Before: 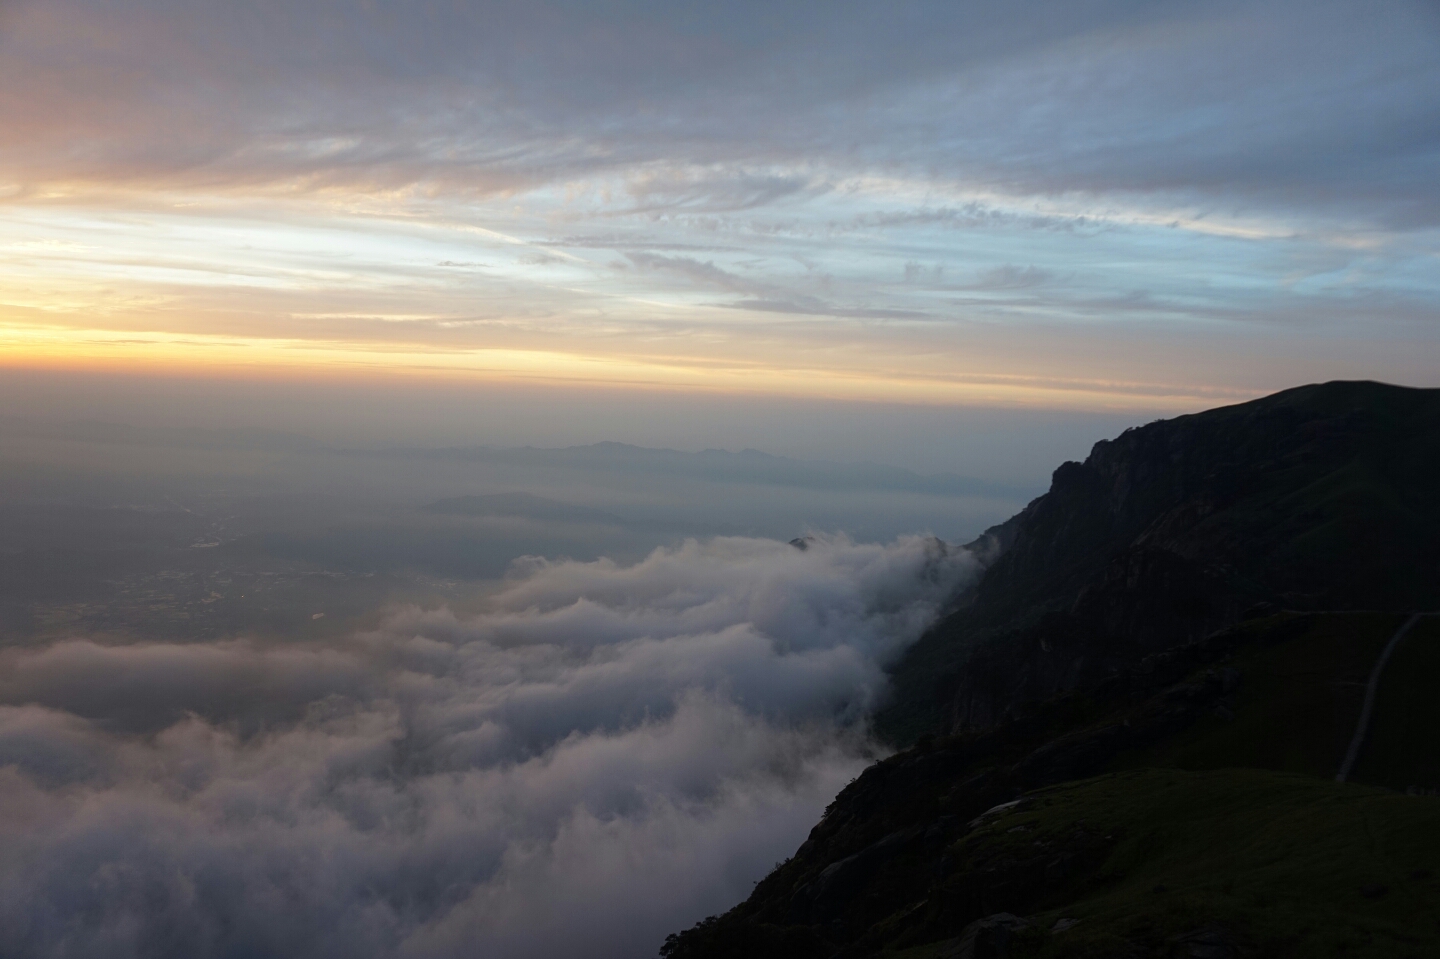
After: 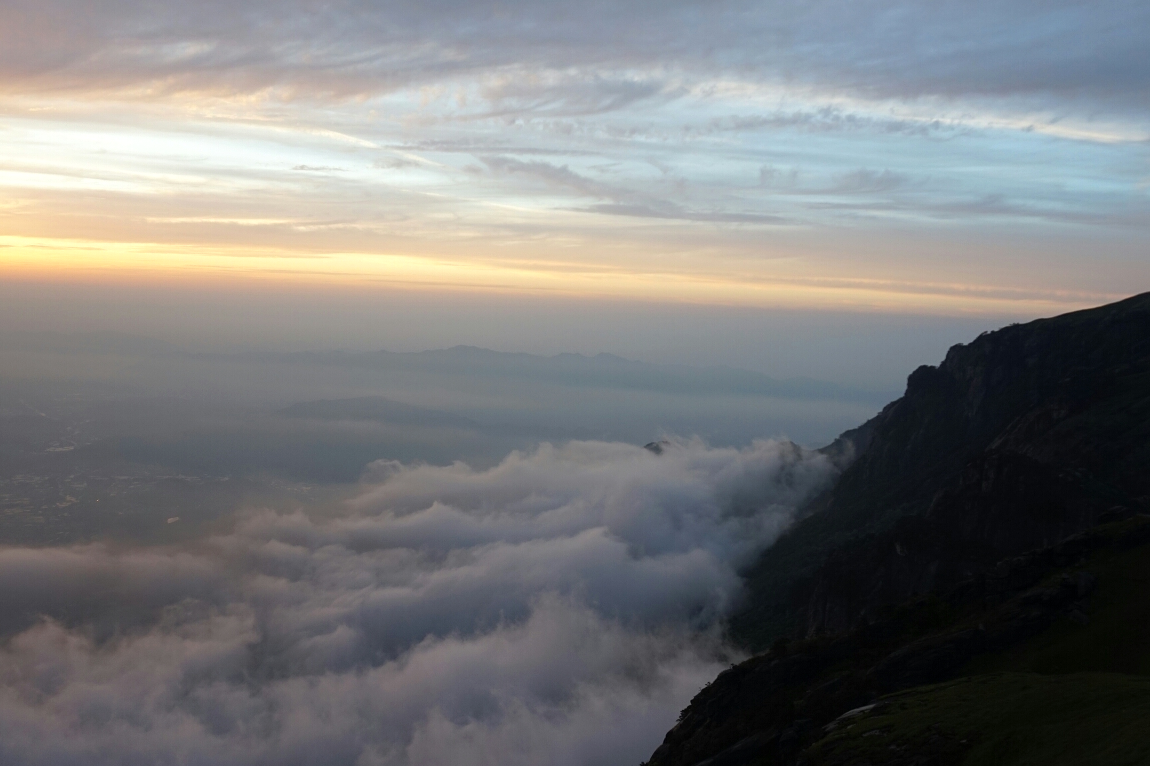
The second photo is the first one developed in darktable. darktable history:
crop and rotate: left 10.071%, top 10.071%, right 10.02%, bottom 10.02%
exposure: exposure 0.15 EV, compensate highlight preservation false
